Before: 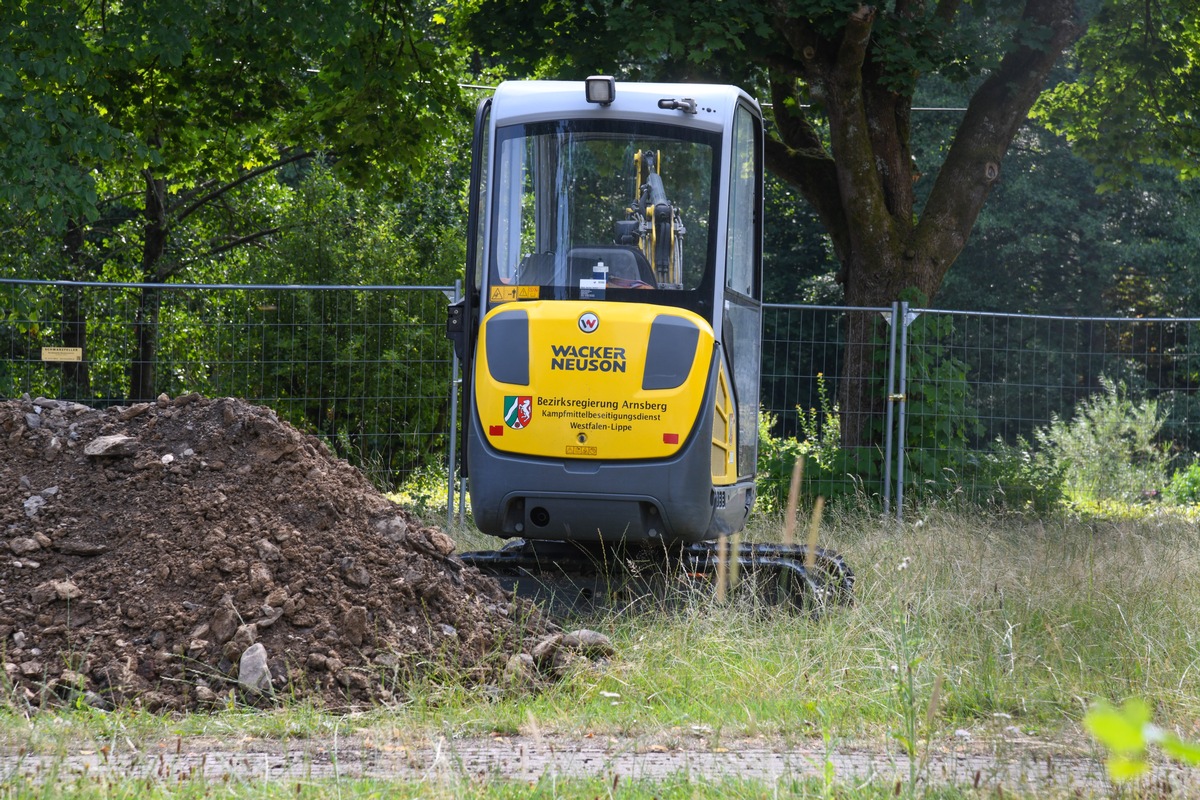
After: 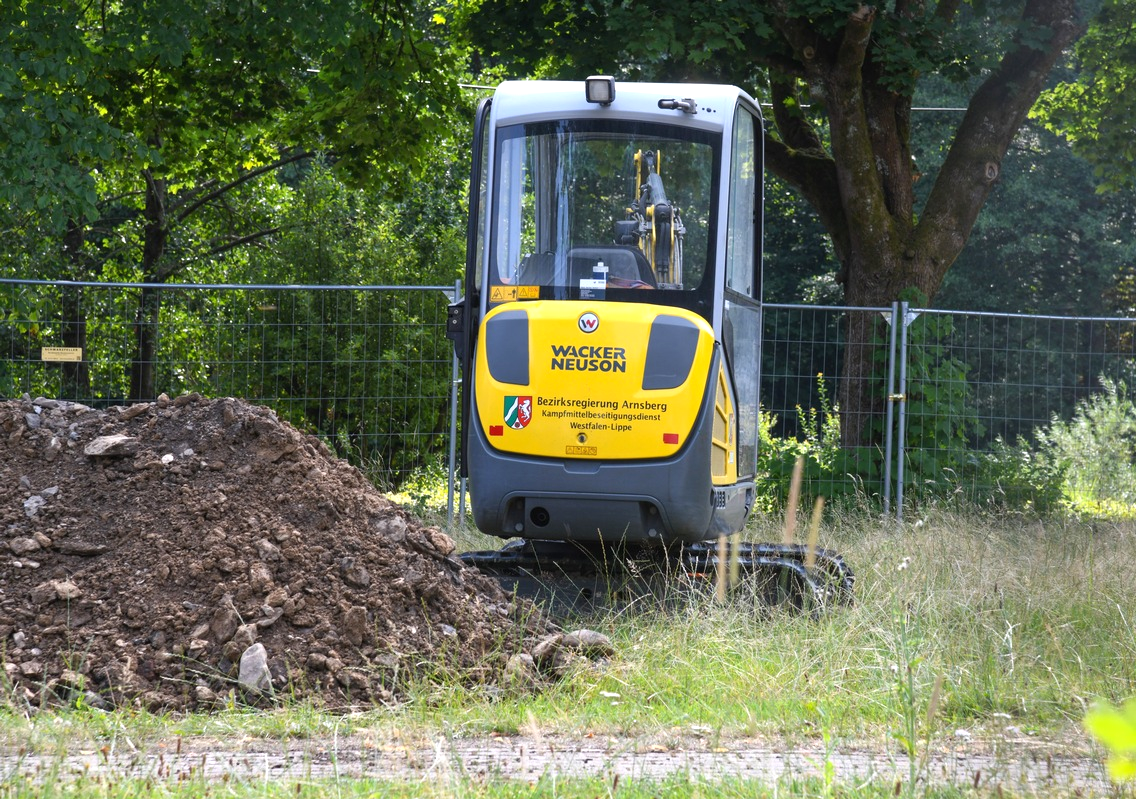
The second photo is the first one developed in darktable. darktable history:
crop and rotate: right 5.302%
exposure: exposure 0.376 EV, compensate highlight preservation false
